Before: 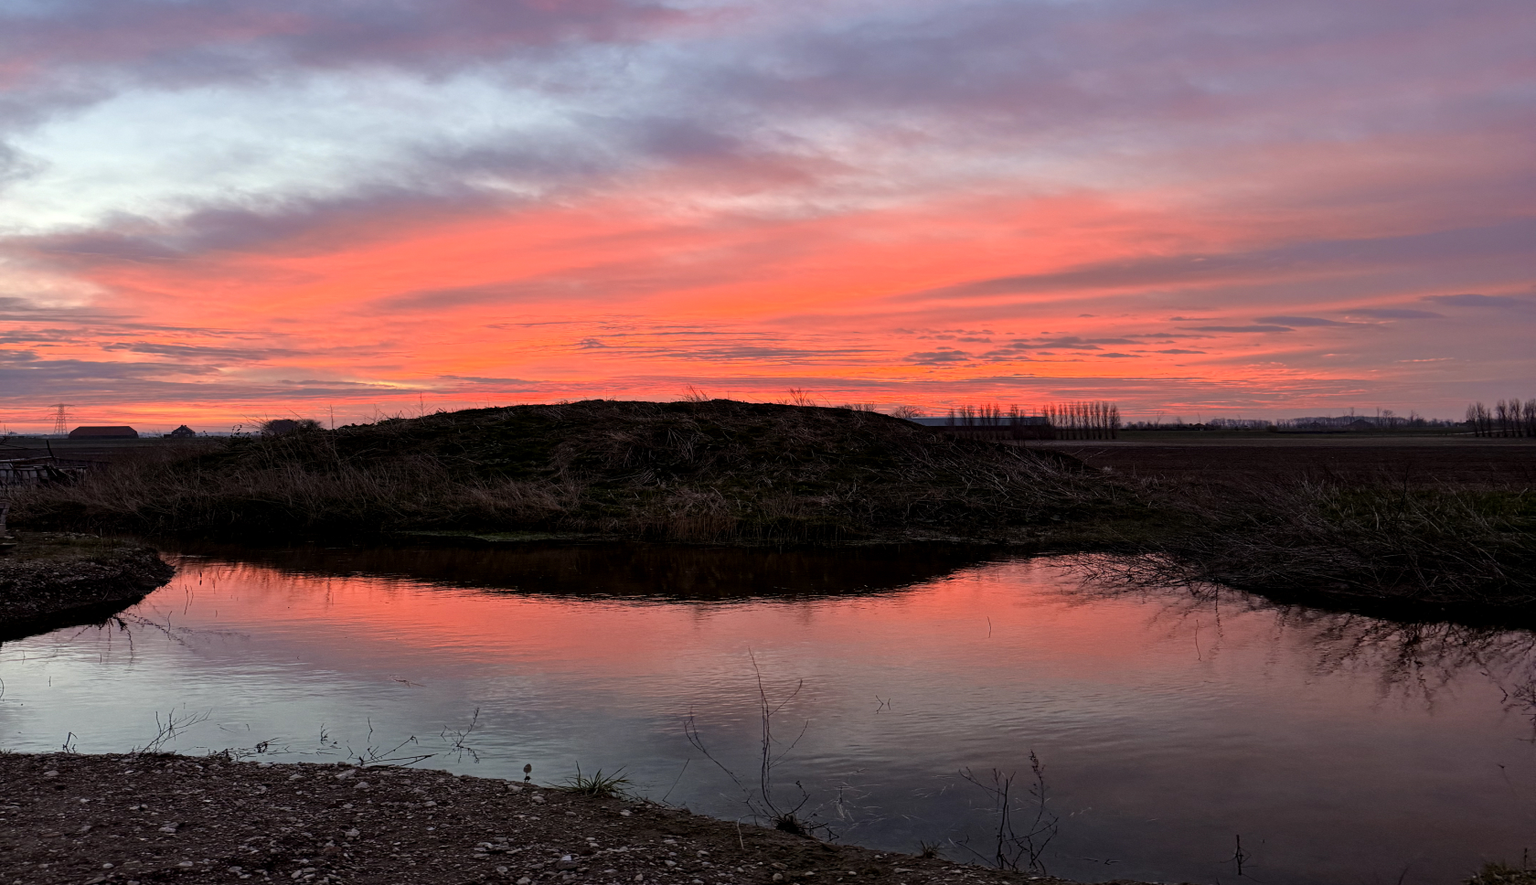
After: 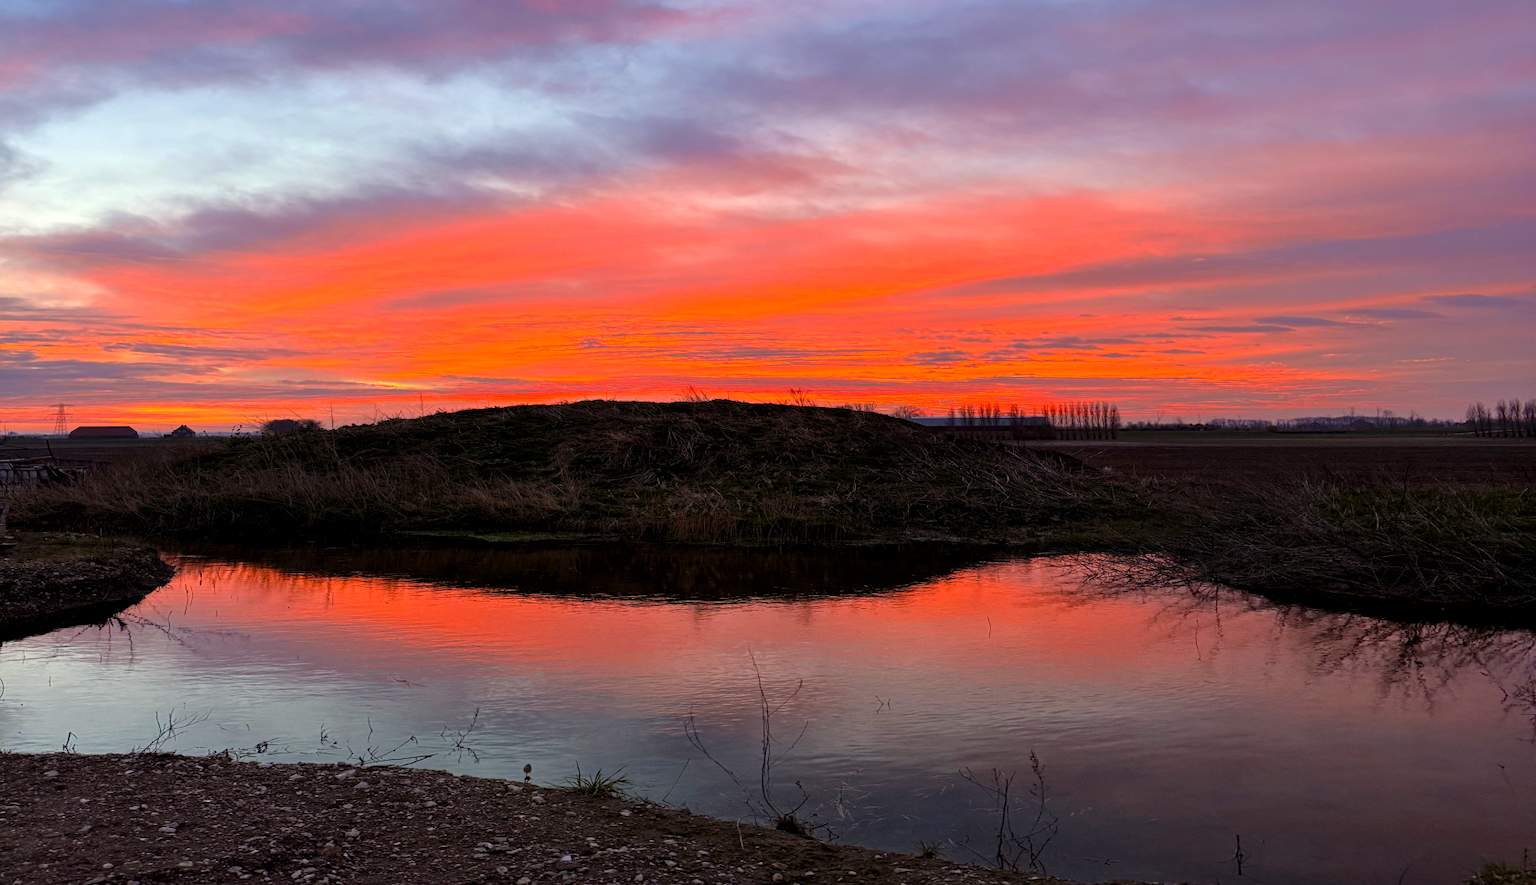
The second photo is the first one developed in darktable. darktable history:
color balance rgb: linear chroma grading › global chroma 15%, perceptual saturation grading › global saturation 30%
fill light: on, module defaults
tone equalizer: on, module defaults
